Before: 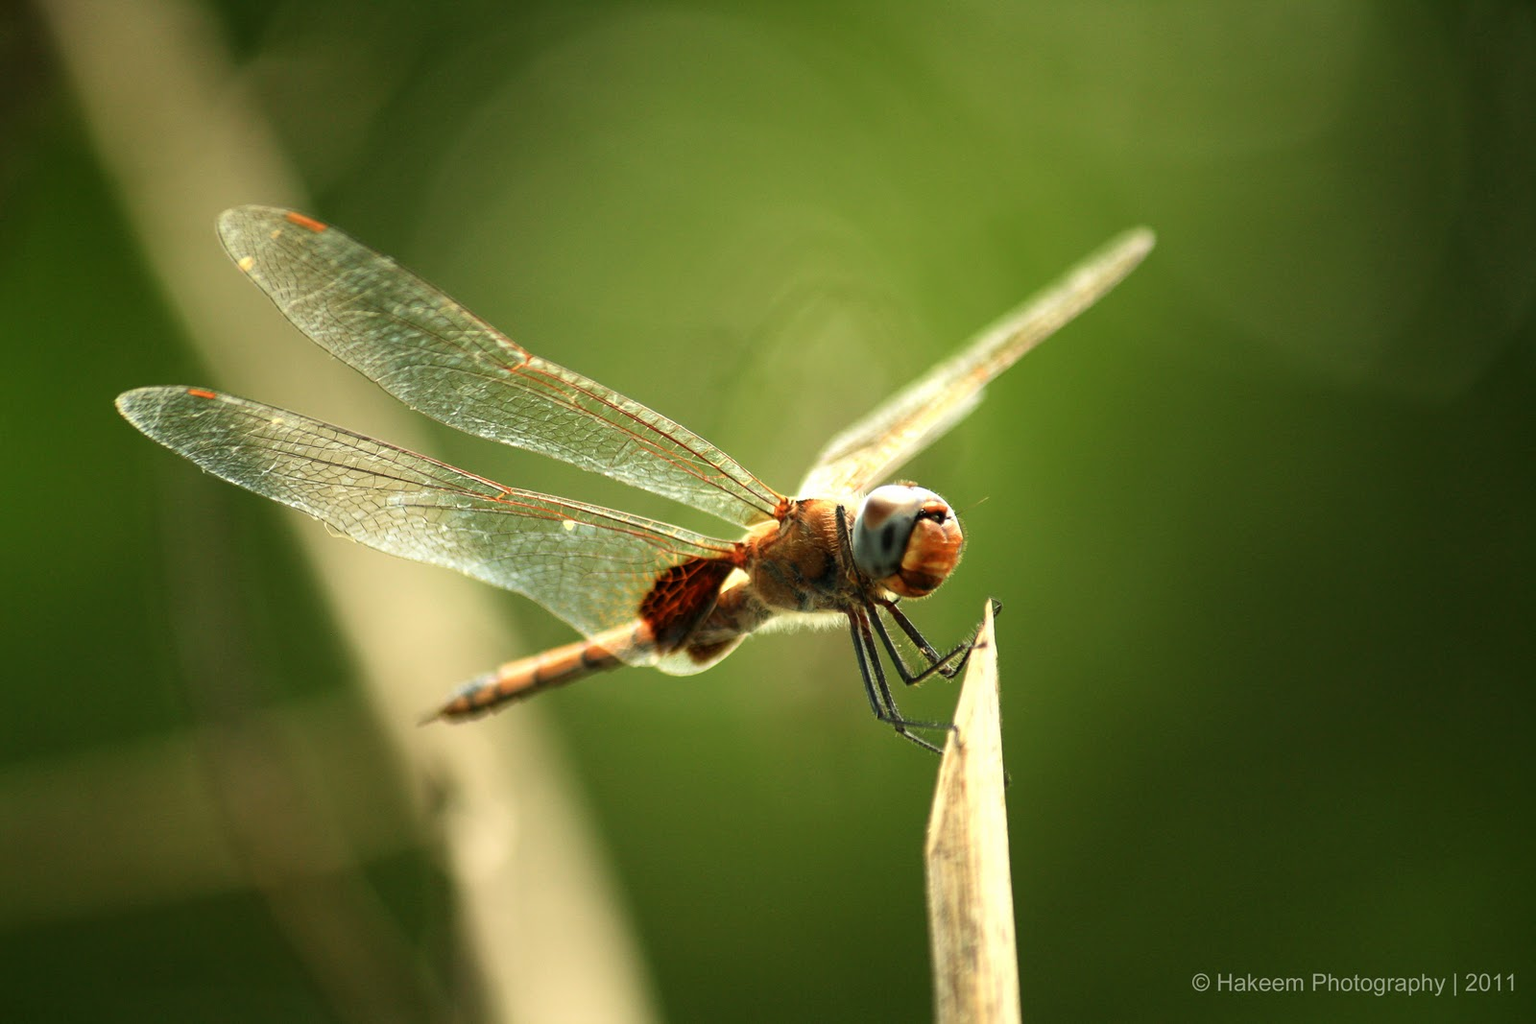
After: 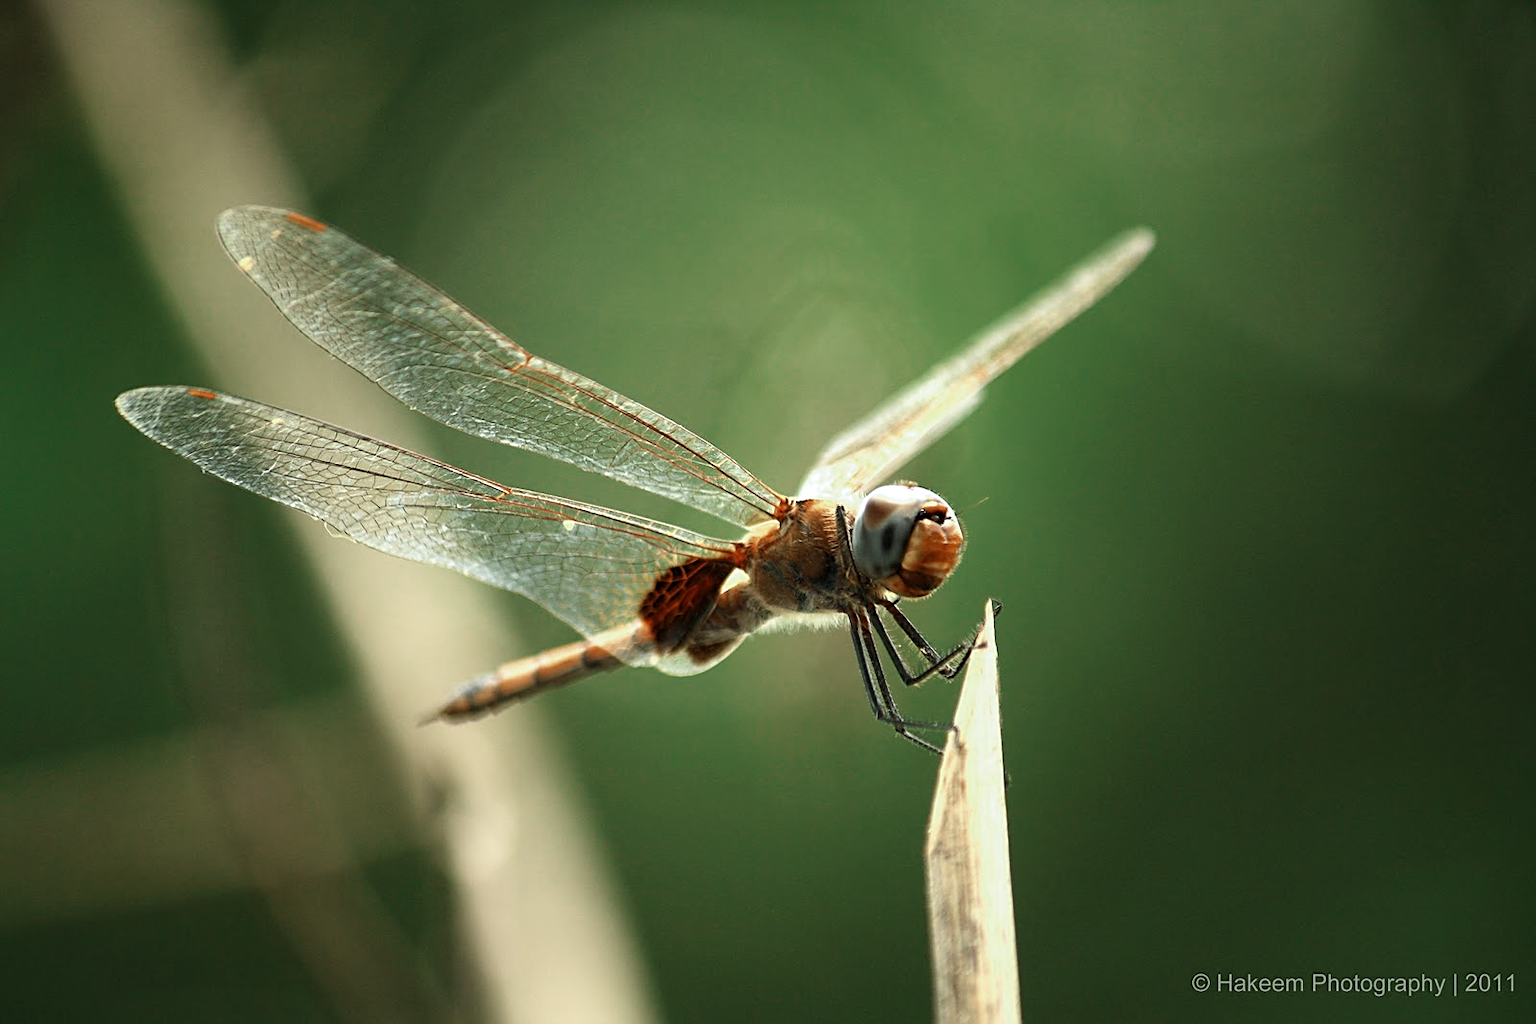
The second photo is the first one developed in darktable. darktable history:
white balance: red 0.974, blue 1.044
sharpen: on, module defaults
color zones: curves: ch0 [(0, 0.5) (0.125, 0.4) (0.25, 0.5) (0.375, 0.4) (0.5, 0.4) (0.625, 0.6) (0.75, 0.6) (0.875, 0.5)]; ch1 [(0, 0.35) (0.125, 0.45) (0.25, 0.35) (0.375, 0.35) (0.5, 0.35) (0.625, 0.35) (0.75, 0.45) (0.875, 0.35)]; ch2 [(0, 0.6) (0.125, 0.5) (0.25, 0.5) (0.375, 0.6) (0.5, 0.6) (0.625, 0.5) (0.75, 0.5) (0.875, 0.5)]
